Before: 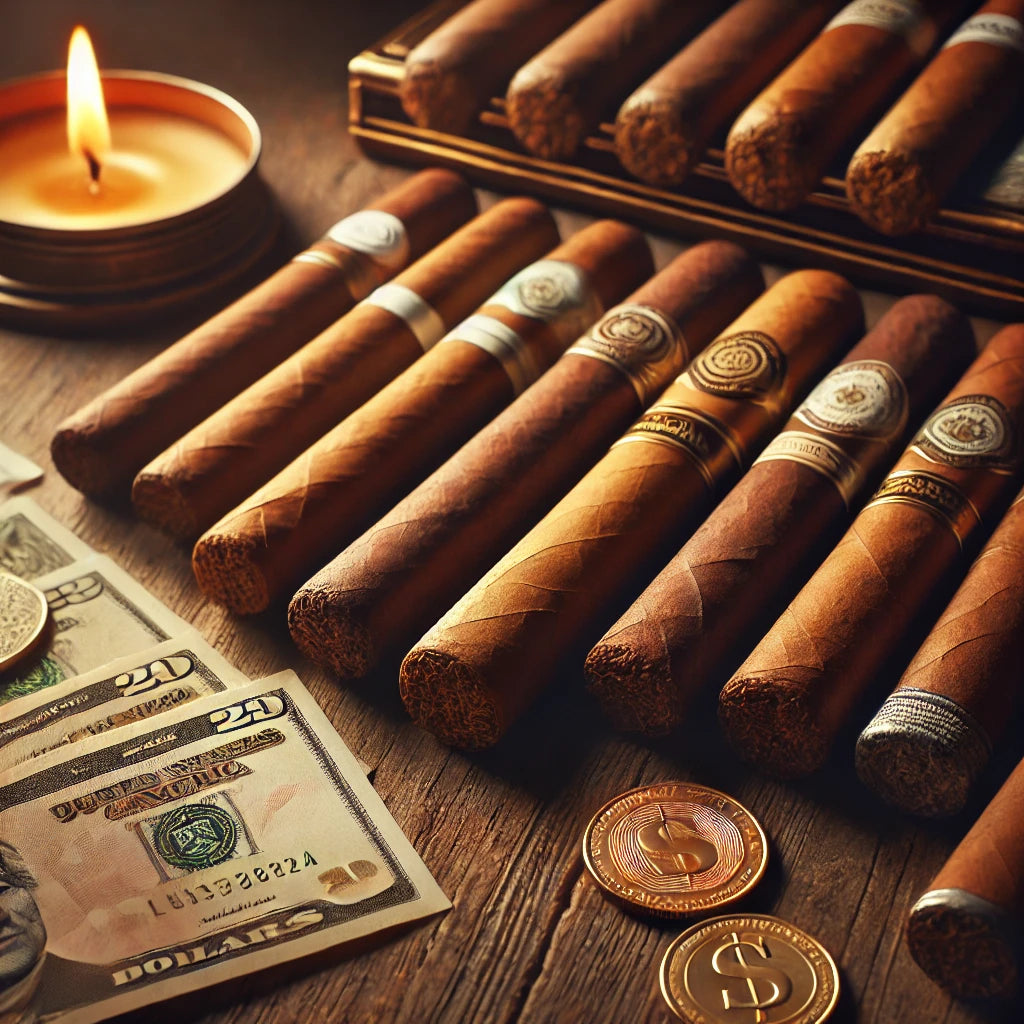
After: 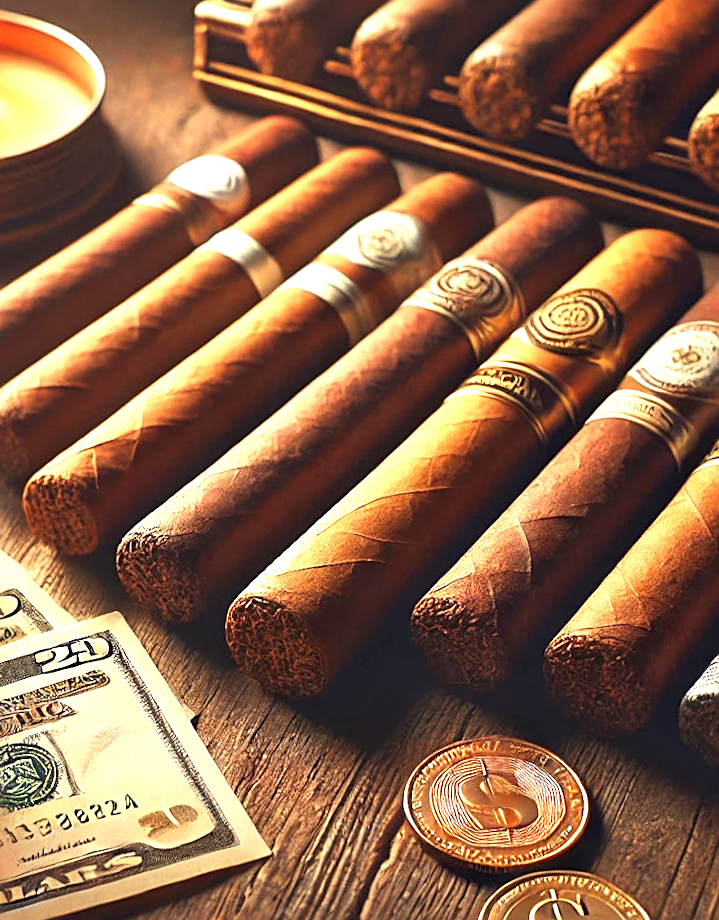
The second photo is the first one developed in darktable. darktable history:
crop and rotate: angle -3.27°, left 14.277%, top 0.028%, right 10.766%, bottom 0.028%
exposure: black level correction 0, exposure 1 EV, compensate exposure bias true, compensate highlight preservation false
sharpen: on, module defaults
rotate and perspective: rotation -1.42°, crop left 0.016, crop right 0.984, crop top 0.035, crop bottom 0.965
